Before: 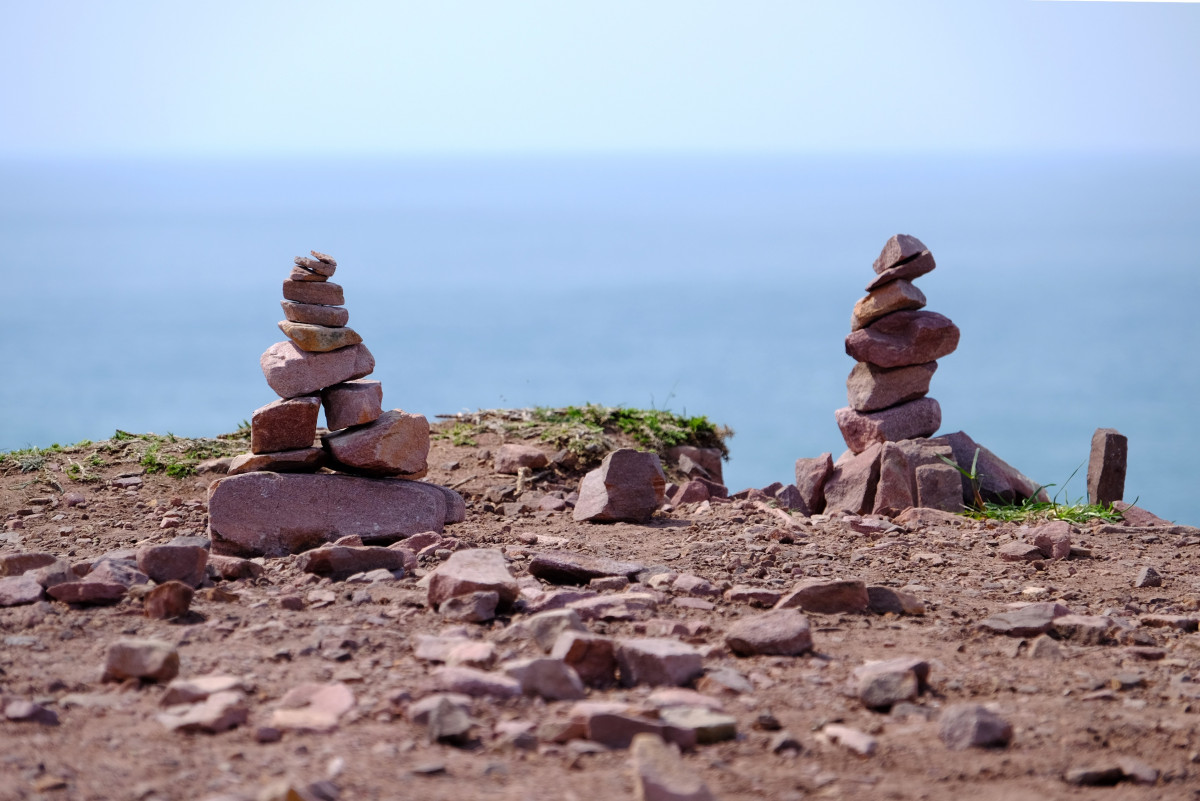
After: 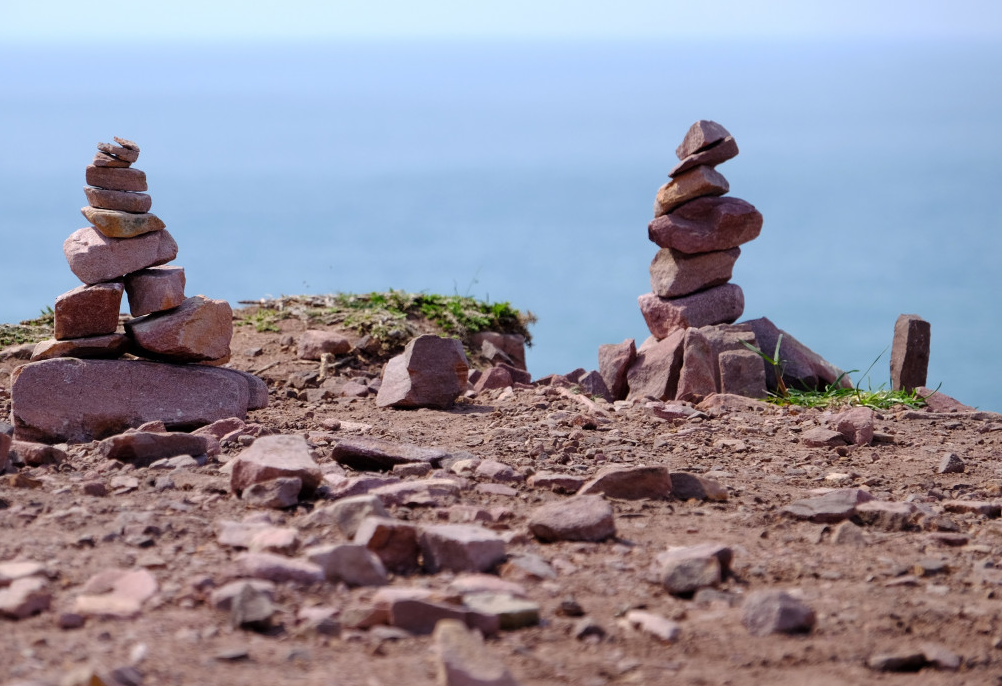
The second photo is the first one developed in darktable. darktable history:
crop: left 16.444%, top 14.29%
